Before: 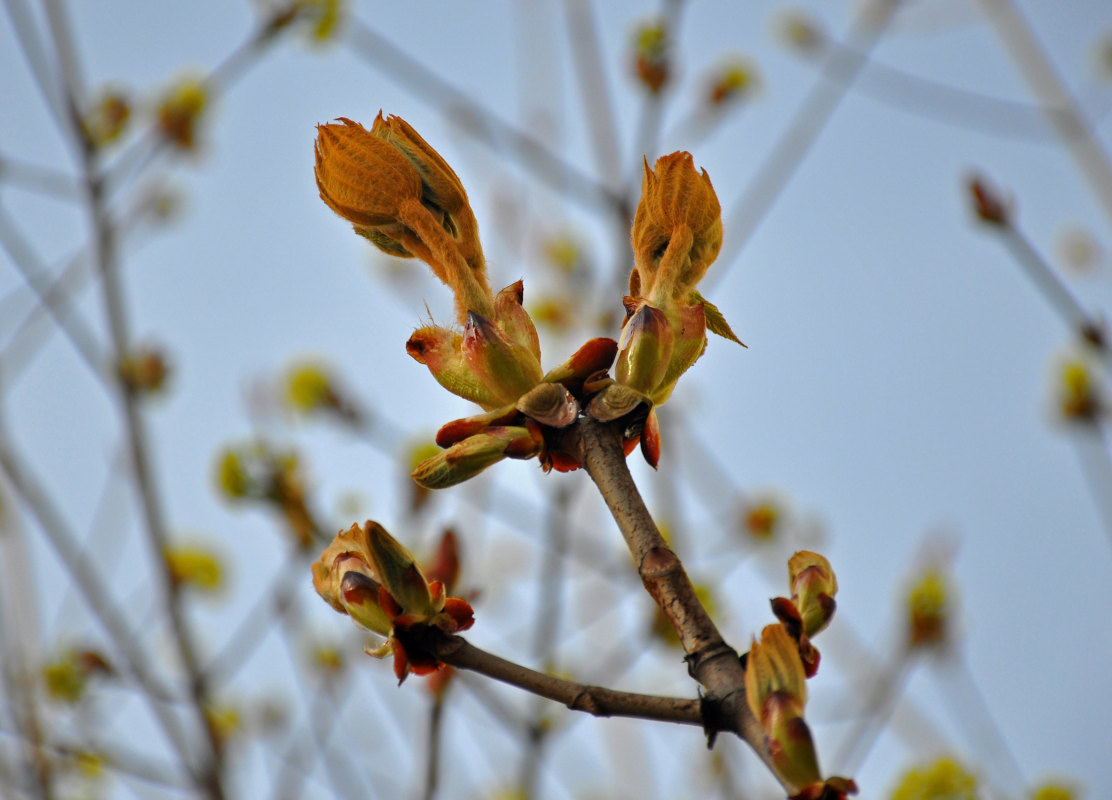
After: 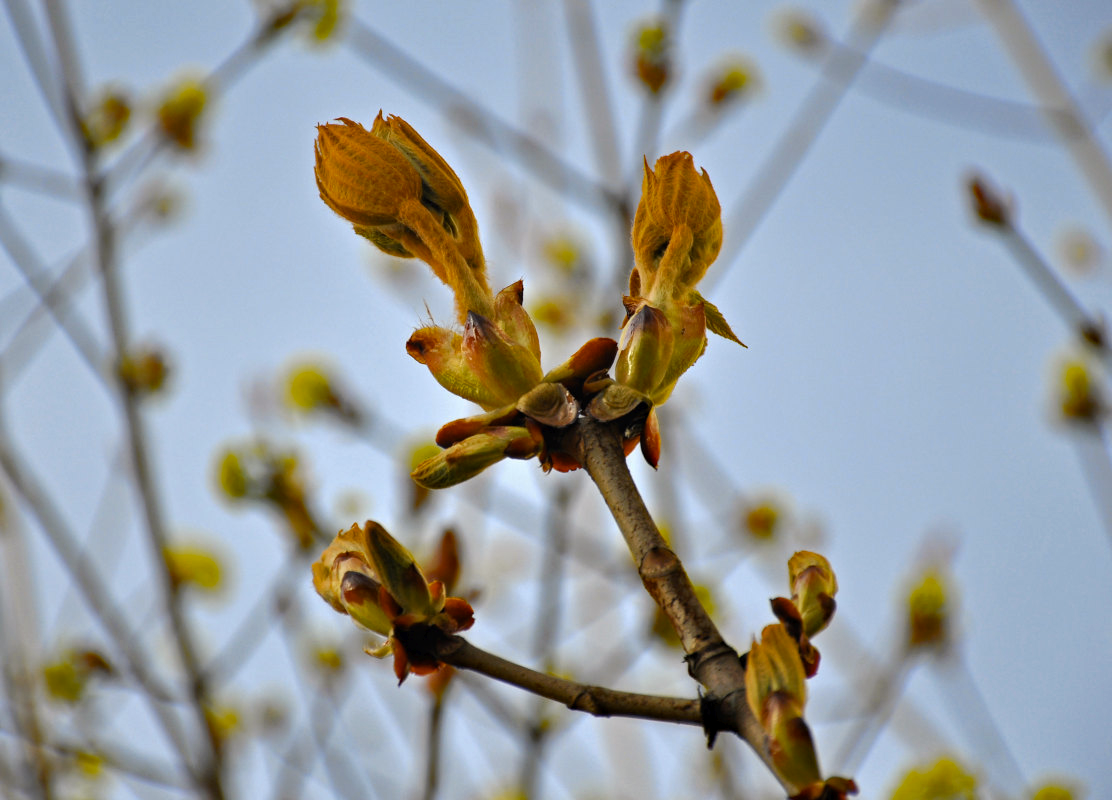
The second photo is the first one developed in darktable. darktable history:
color contrast: green-magenta contrast 0.8, blue-yellow contrast 1.1, unbound 0
tone curve: curves: ch0 [(0, 0) (0.003, 0.012) (0.011, 0.015) (0.025, 0.027) (0.044, 0.045) (0.069, 0.064) (0.1, 0.093) (0.136, 0.133) (0.177, 0.177) (0.224, 0.221) (0.277, 0.272) (0.335, 0.342) (0.399, 0.398) (0.468, 0.462) (0.543, 0.547) (0.623, 0.624) (0.709, 0.711) (0.801, 0.792) (0.898, 0.889) (1, 1)], preserve colors none
haze removal: compatibility mode true, adaptive false
shadows and highlights: shadows 0, highlights 40
